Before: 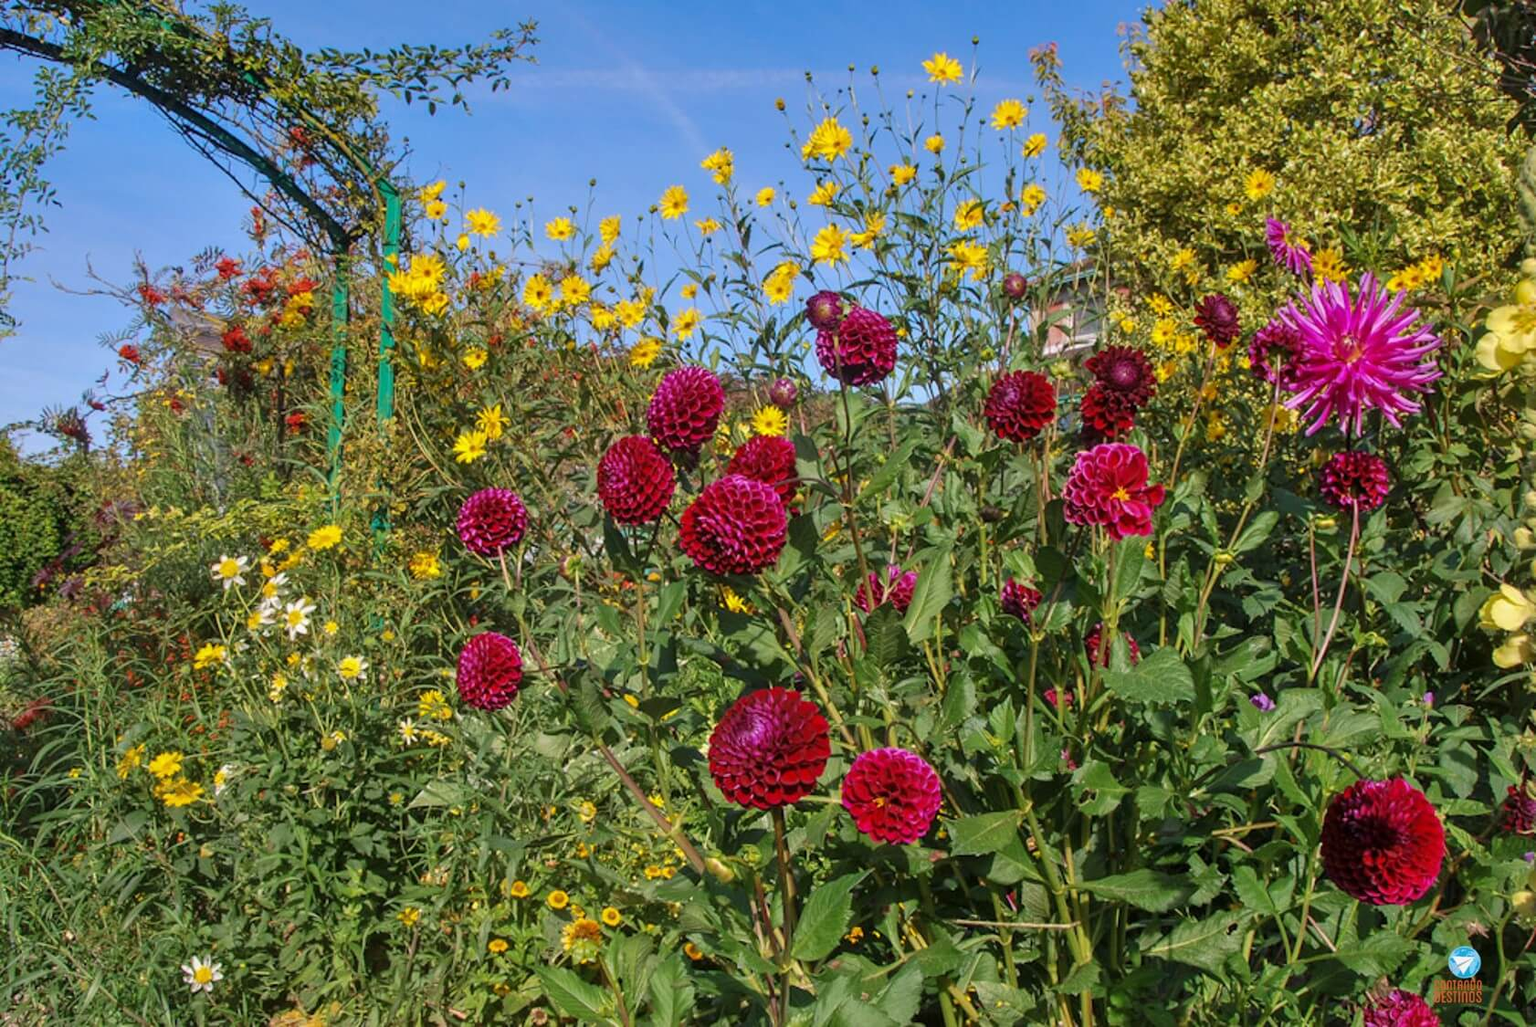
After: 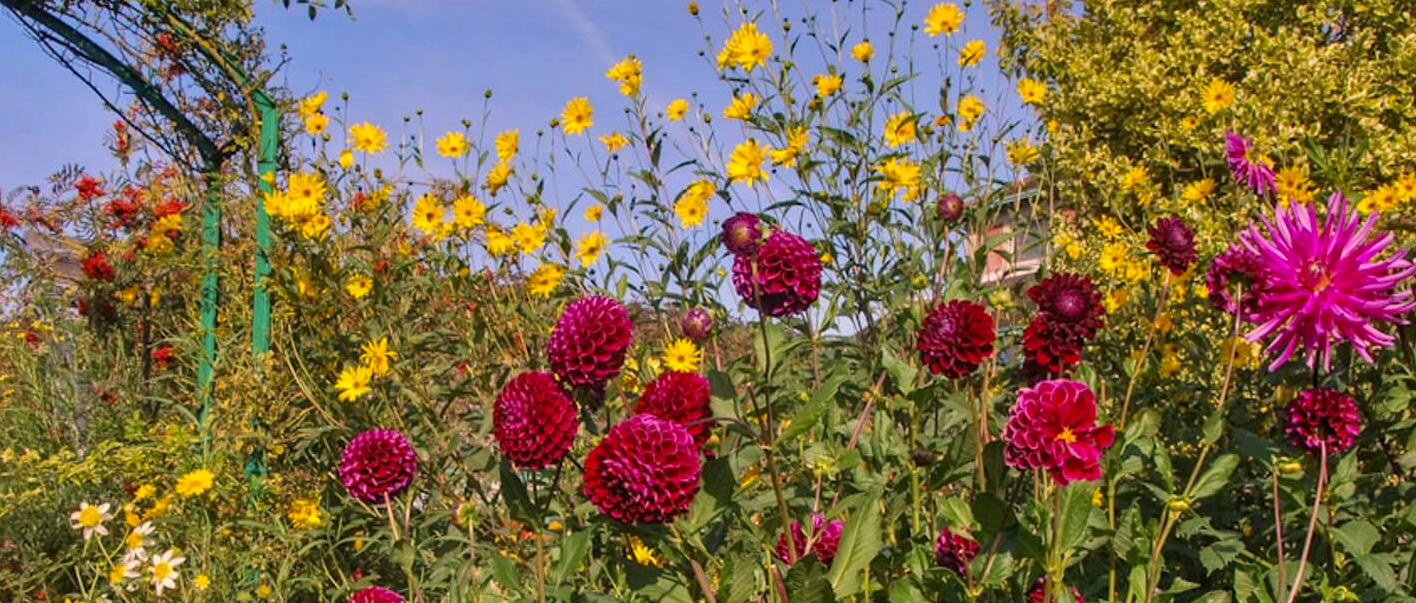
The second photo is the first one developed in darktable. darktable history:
crop and rotate: left 9.623%, top 9.467%, right 6.15%, bottom 36.927%
color correction: highlights a* 11.59, highlights b* 11.59
haze removal: compatibility mode true, adaptive false
